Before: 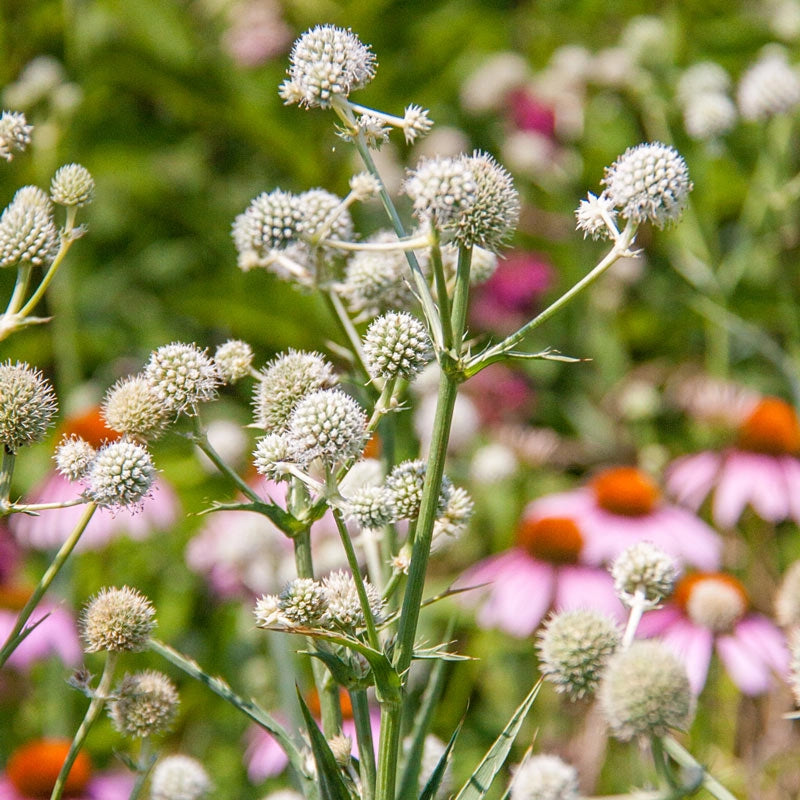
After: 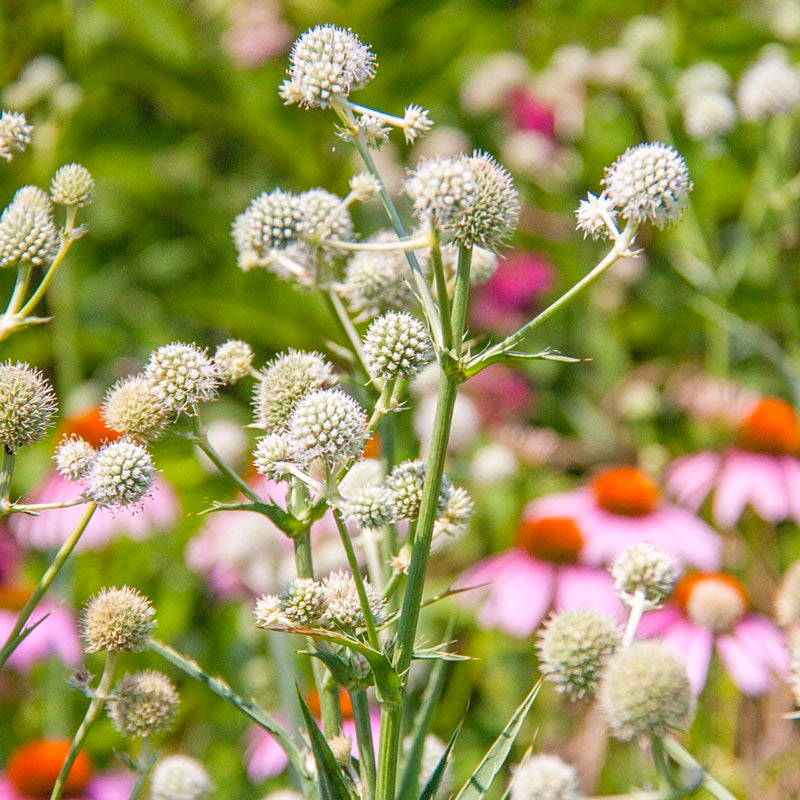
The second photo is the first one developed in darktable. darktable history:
contrast brightness saturation: brightness 0.086, saturation 0.192
